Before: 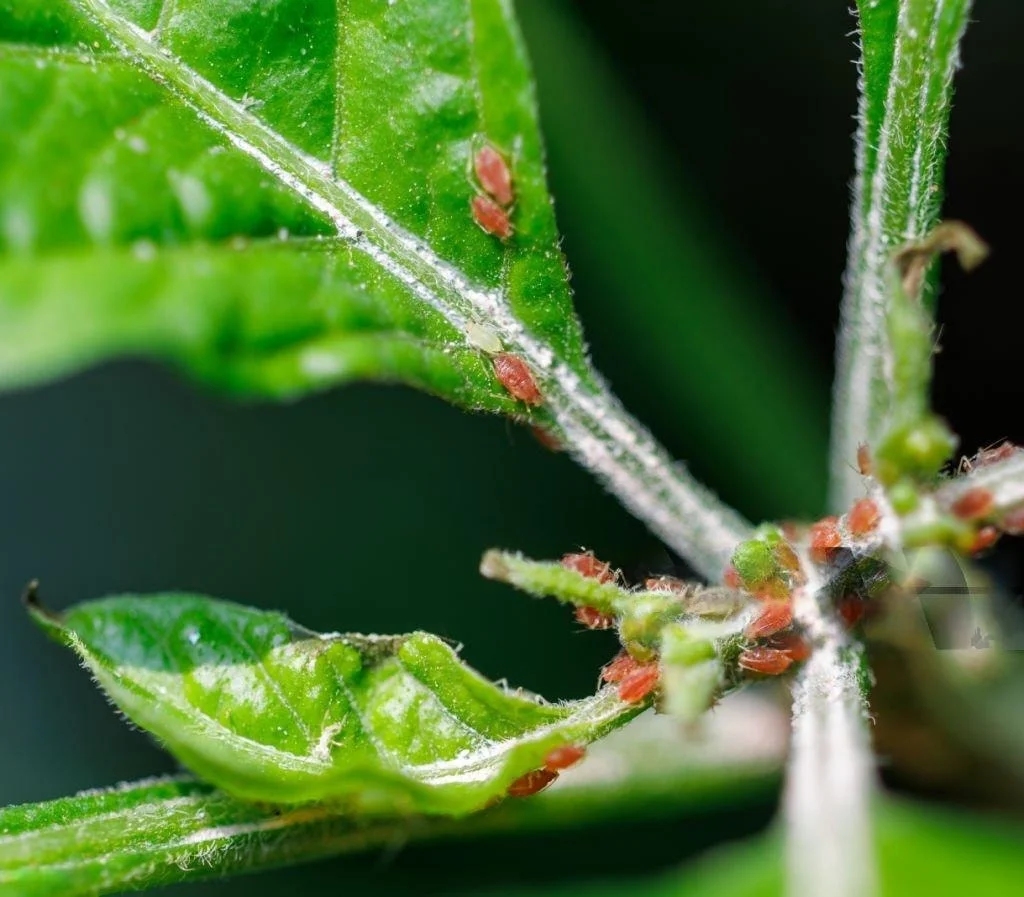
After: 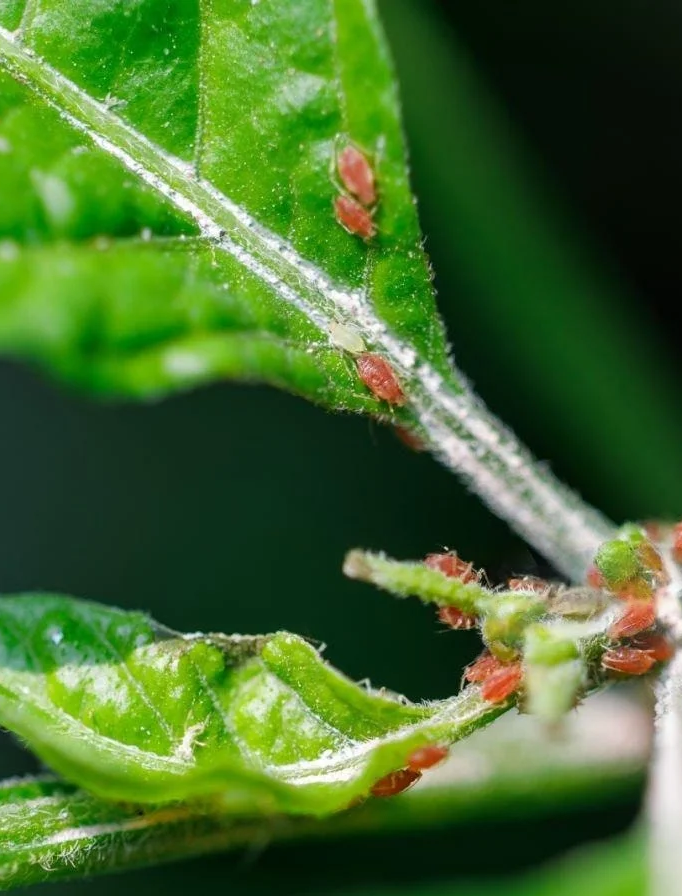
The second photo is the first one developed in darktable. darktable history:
white balance: emerald 1
color zones: curves: ch0 [(0, 0.5) (0.143, 0.5) (0.286, 0.5) (0.429, 0.5) (0.571, 0.5) (0.714, 0.476) (0.857, 0.5) (1, 0.5)]; ch2 [(0, 0.5) (0.143, 0.5) (0.286, 0.5) (0.429, 0.5) (0.571, 0.5) (0.714, 0.487) (0.857, 0.5) (1, 0.5)]
crop and rotate: left 13.409%, right 19.924%
